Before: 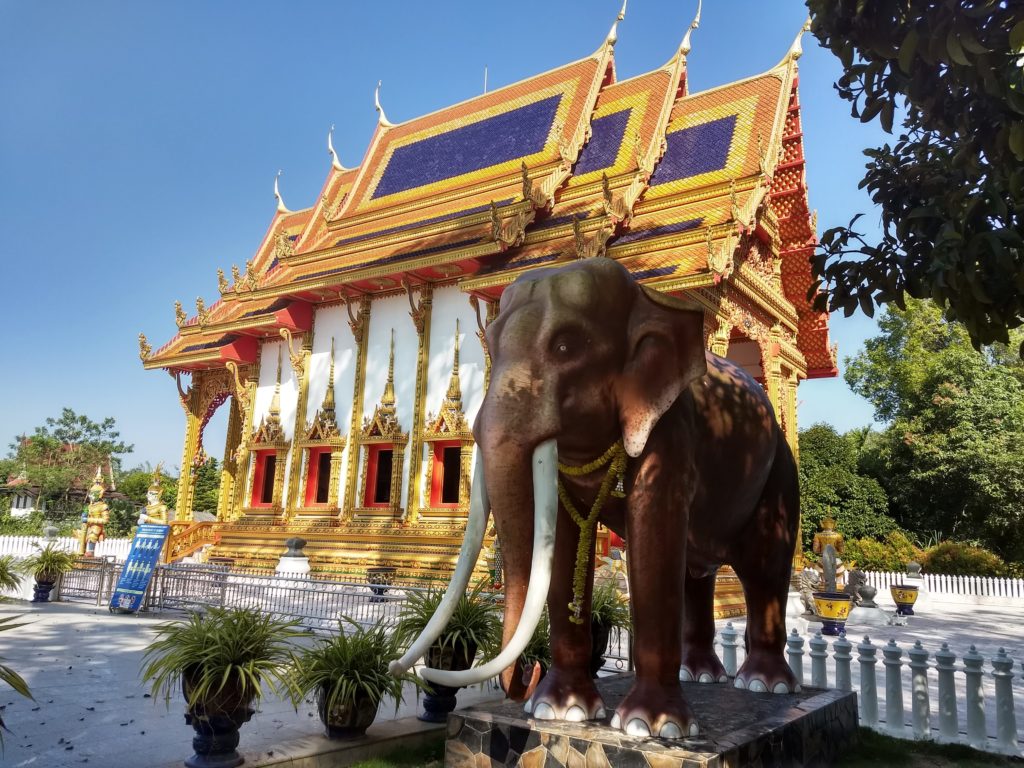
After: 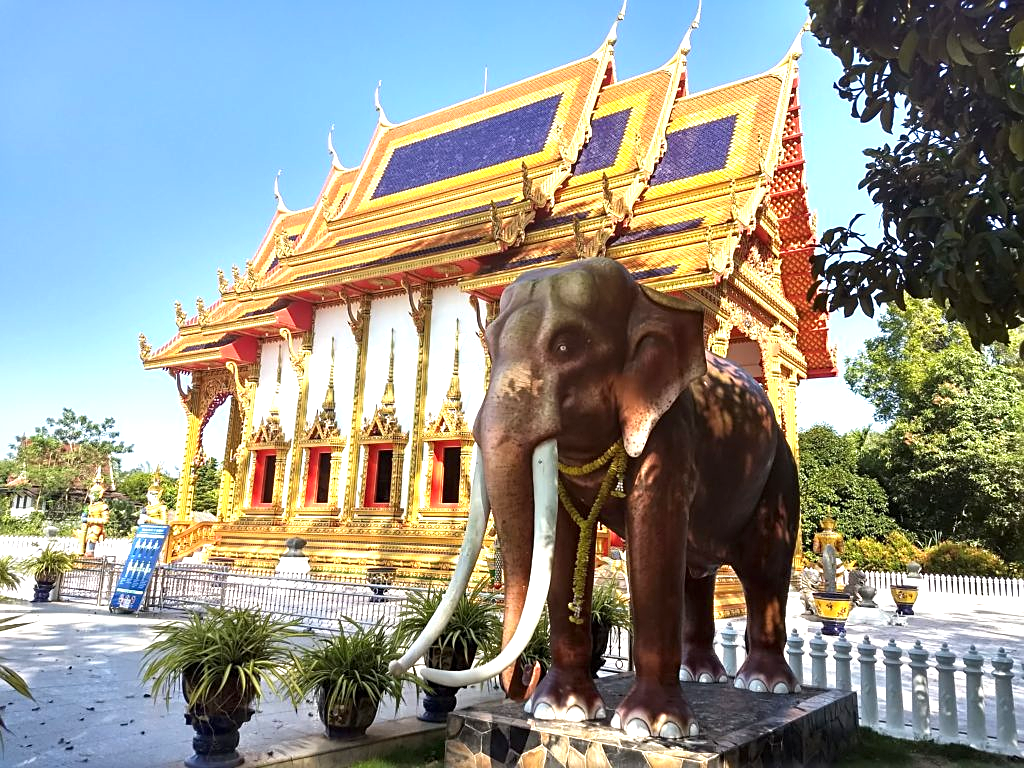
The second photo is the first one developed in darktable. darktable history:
sharpen: on, module defaults
exposure: black level correction 0, exposure 0.95 EV, compensate exposure bias true, compensate highlight preservation false
